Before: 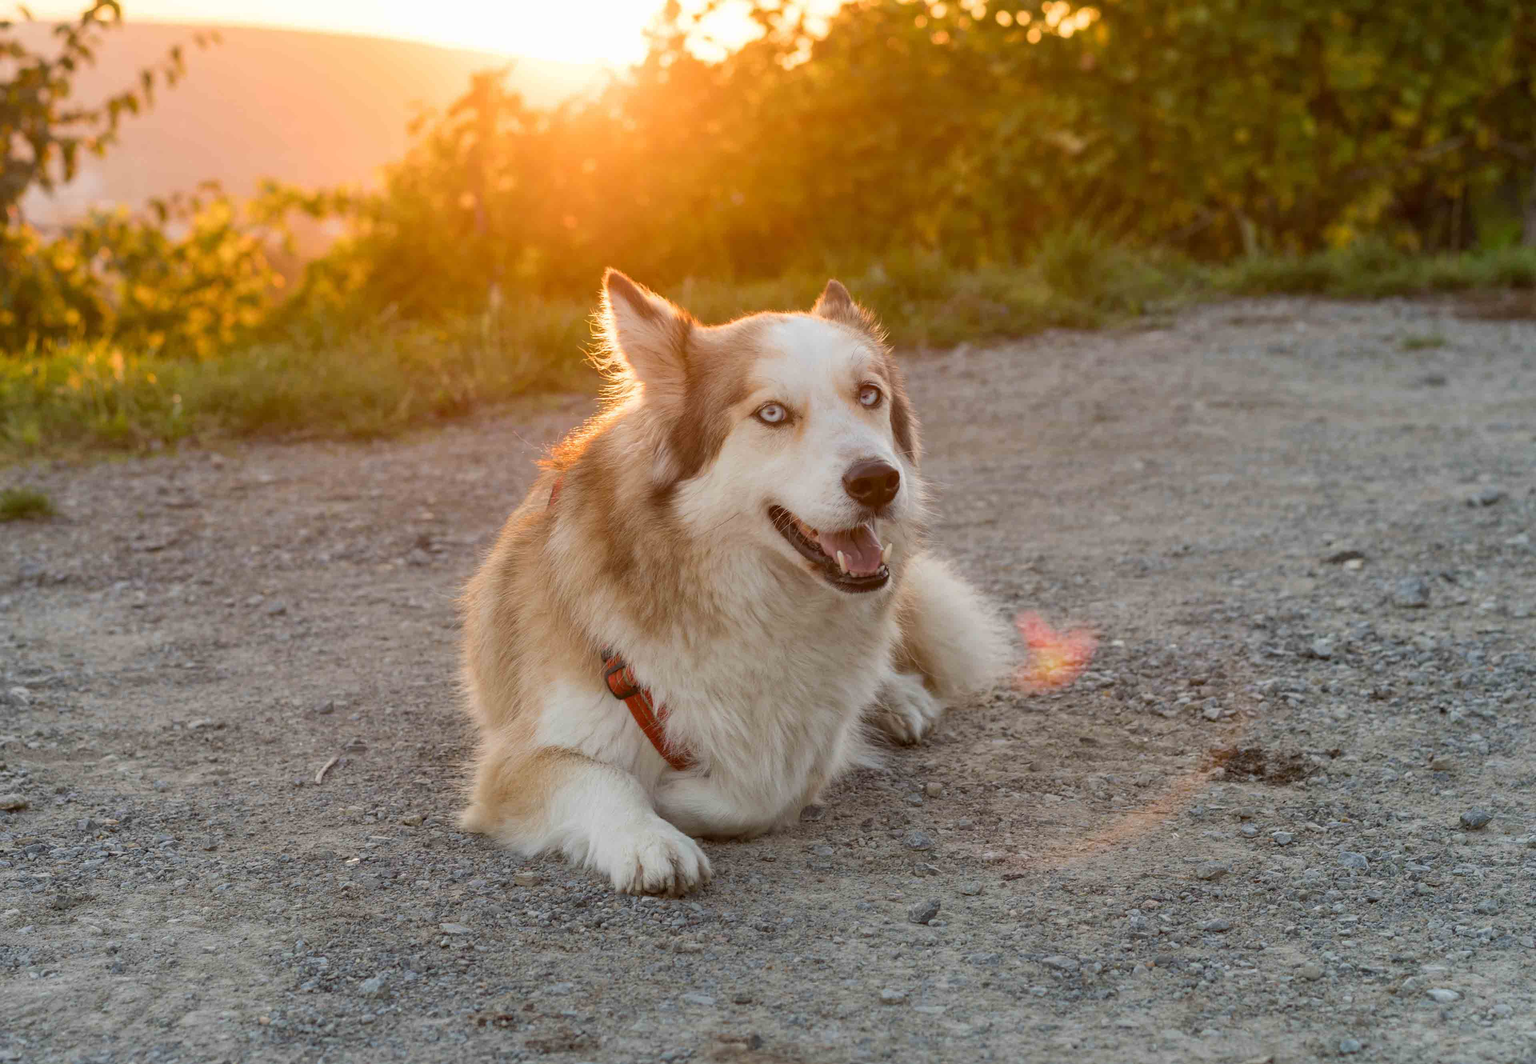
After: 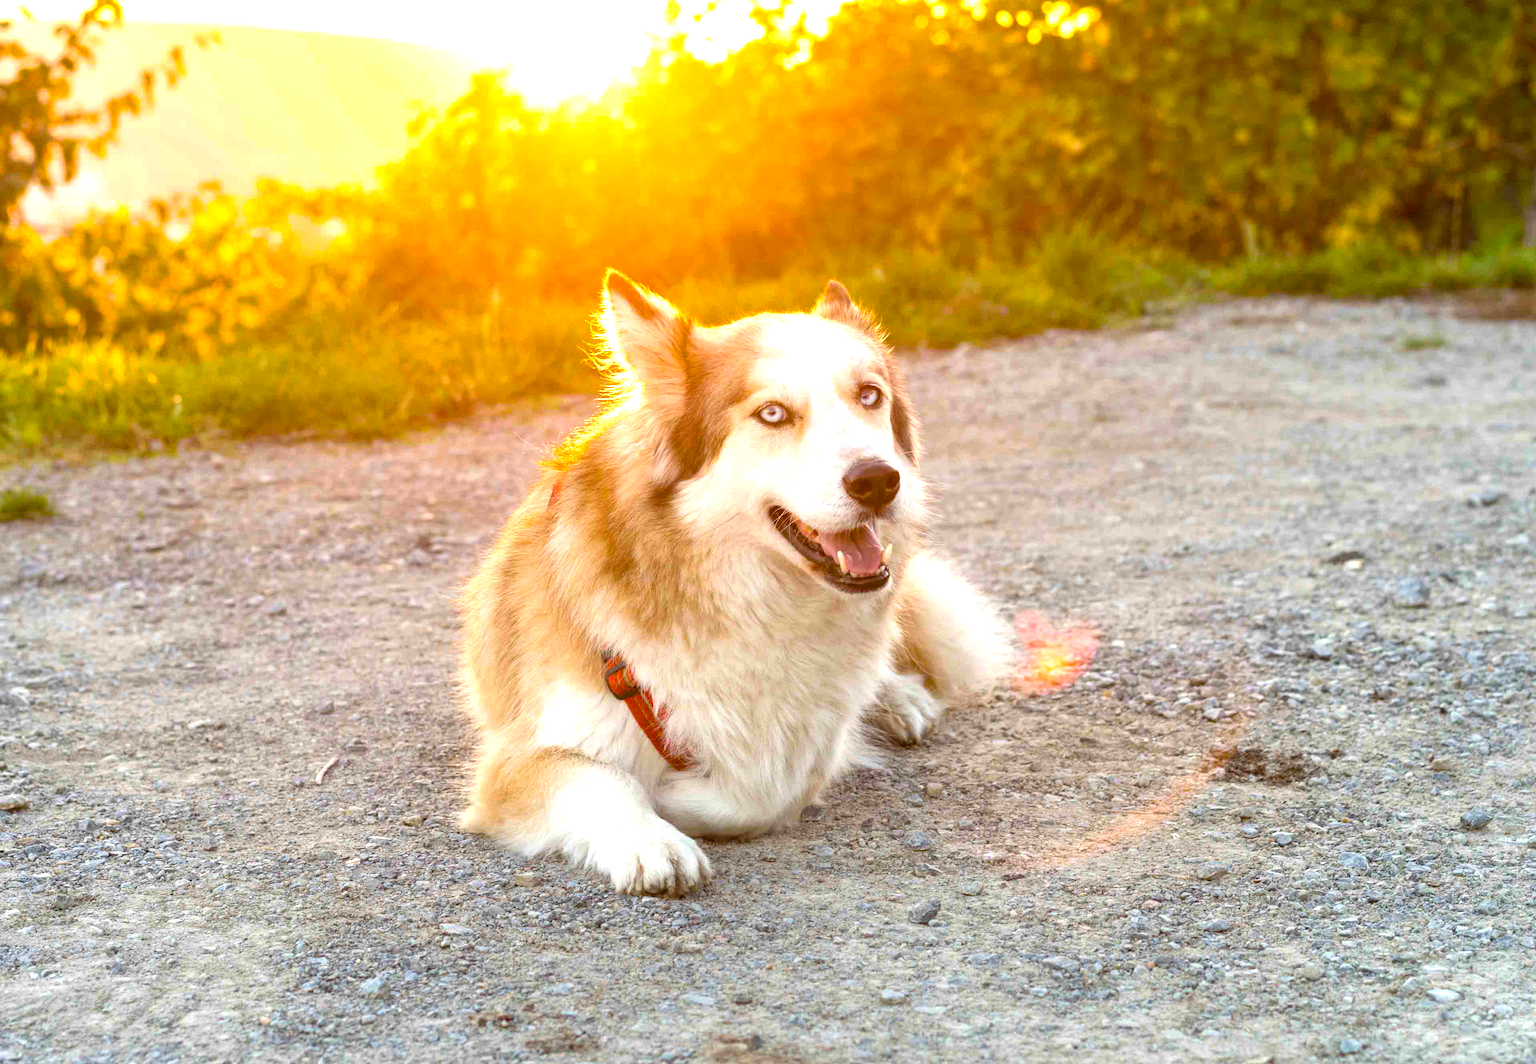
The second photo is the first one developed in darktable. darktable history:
color balance rgb: perceptual saturation grading › global saturation 30.677%, global vibrance 9.433%
exposure: black level correction 0, exposure 1.285 EV, compensate highlight preservation false
